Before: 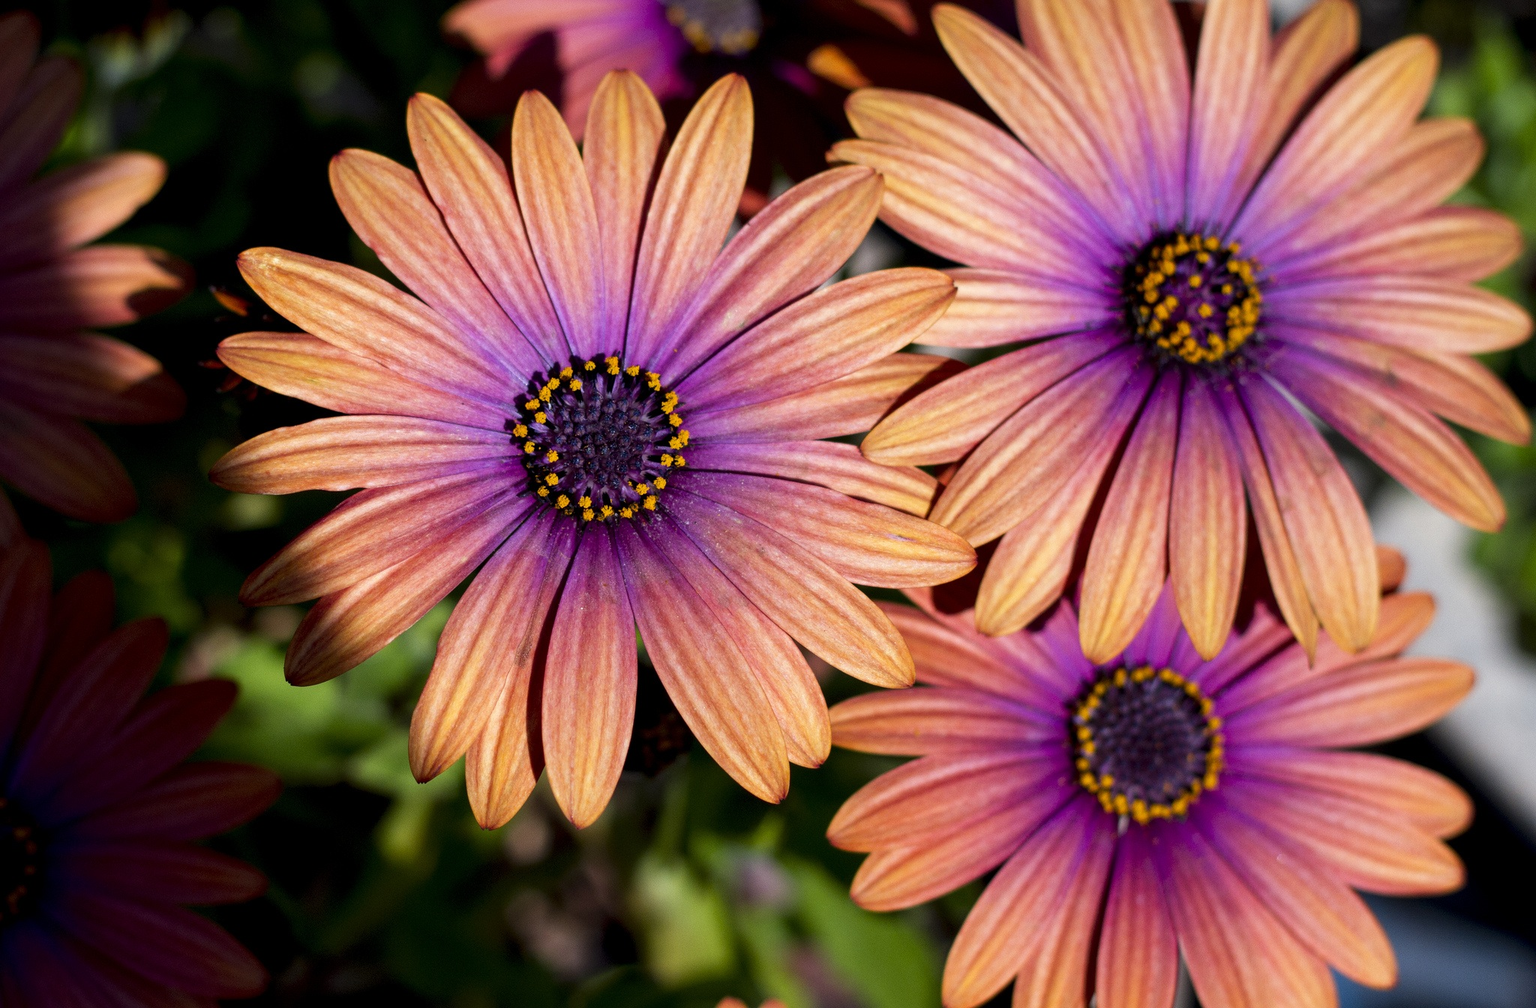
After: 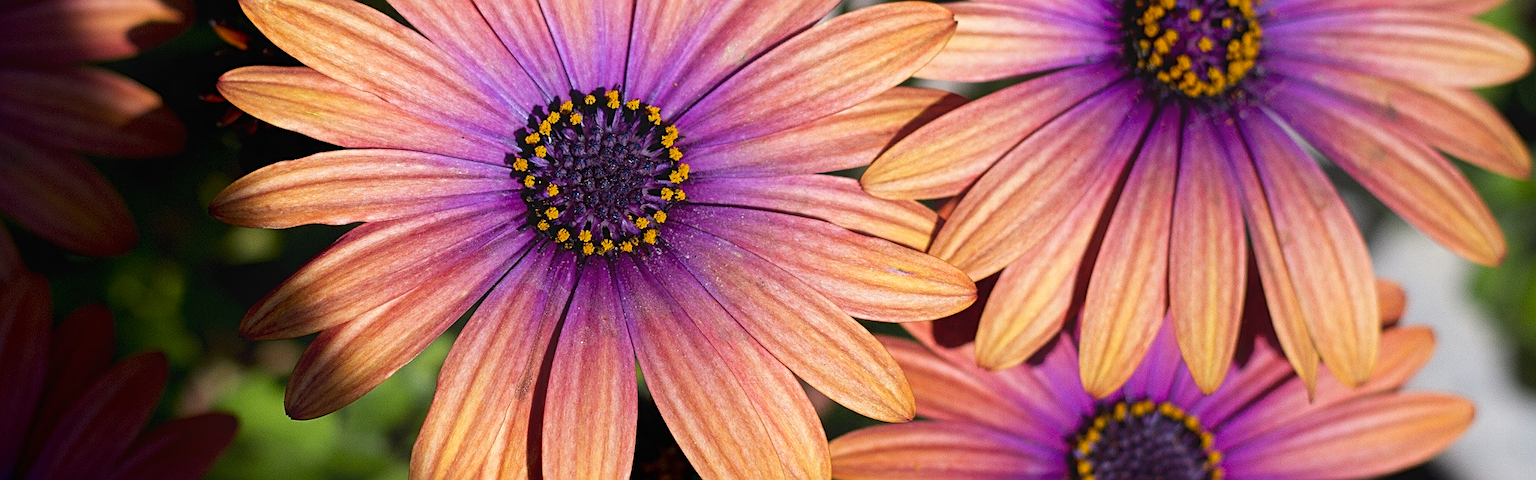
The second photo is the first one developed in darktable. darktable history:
crop and rotate: top 26.458%, bottom 25.87%
exposure: exposure 0.201 EV, compensate highlight preservation false
contrast equalizer: octaves 7, y [[0.439, 0.44, 0.442, 0.457, 0.493, 0.498], [0.5 ×6], [0.5 ×6], [0 ×6], [0 ×6]]
sharpen: on, module defaults
